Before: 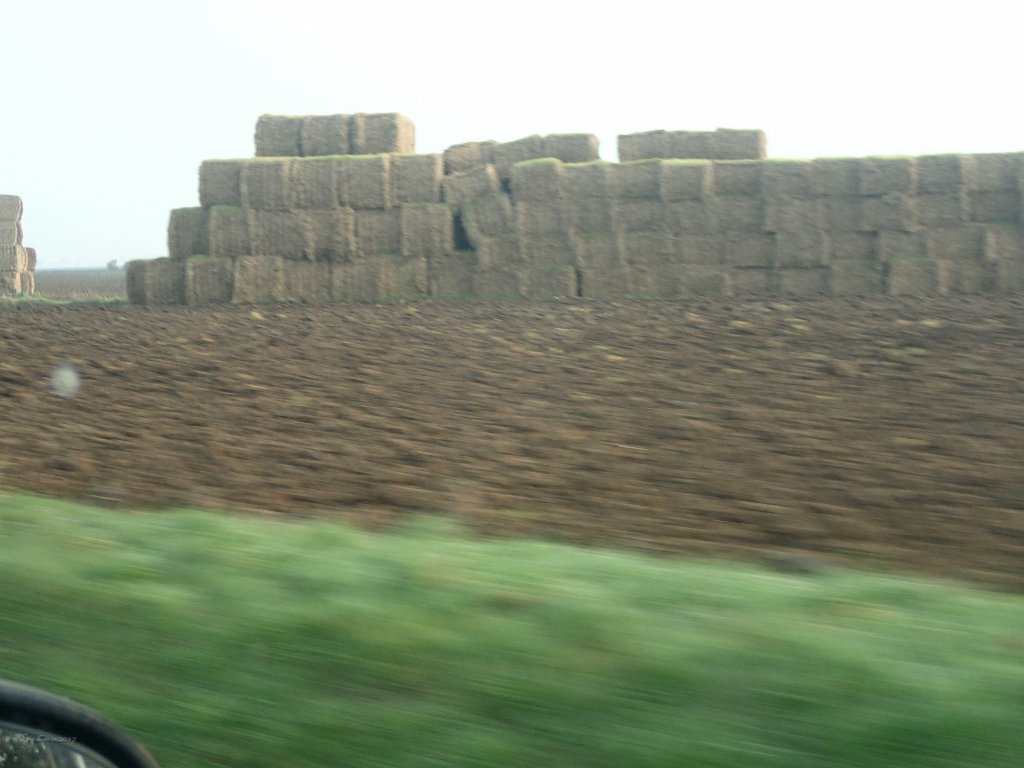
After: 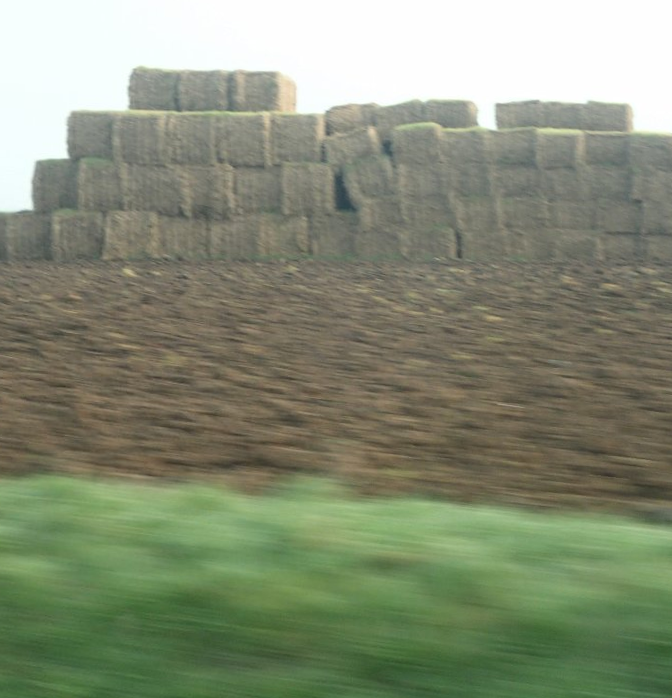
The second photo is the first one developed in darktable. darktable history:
crop and rotate: left 15.446%, right 17.836%
rotate and perspective: rotation -0.013°, lens shift (vertical) -0.027, lens shift (horizontal) 0.178, crop left 0.016, crop right 0.989, crop top 0.082, crop bottom 0.918
